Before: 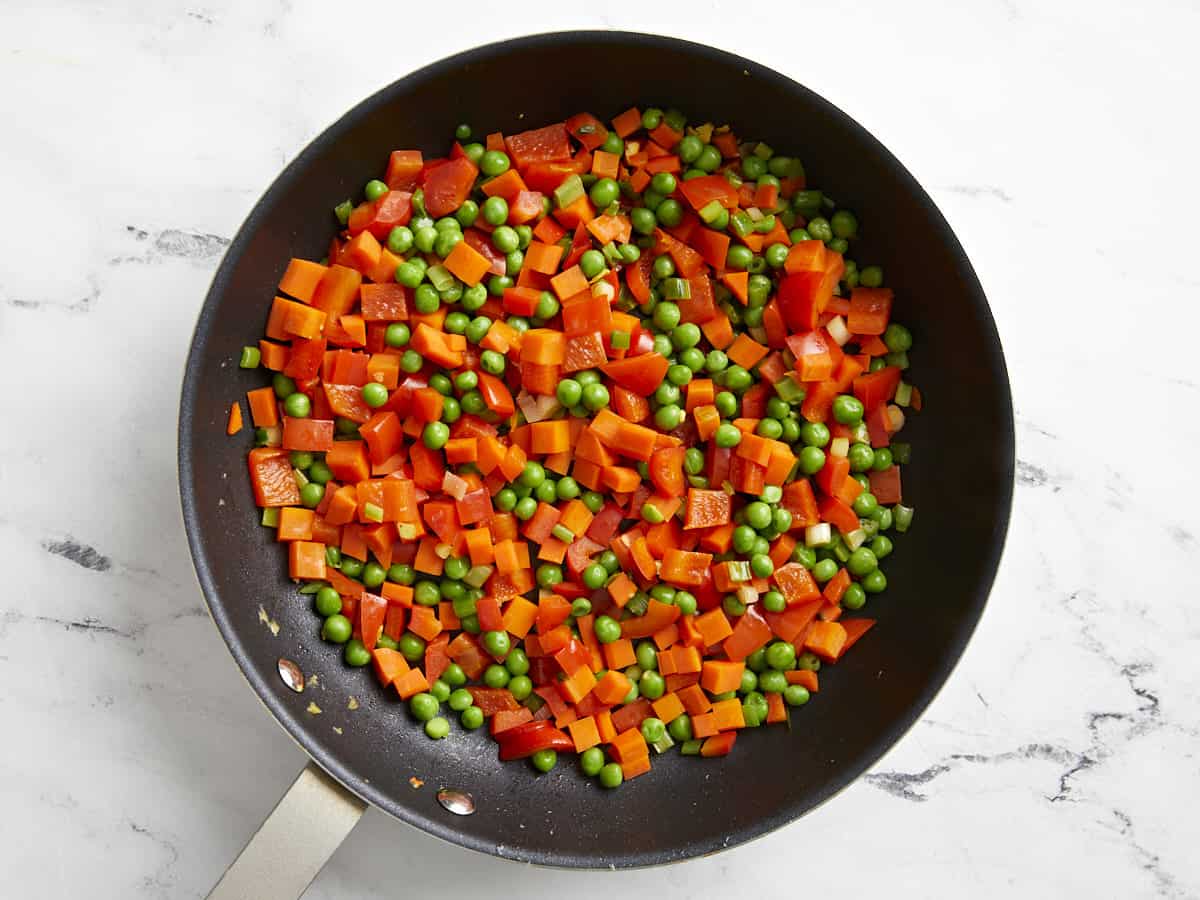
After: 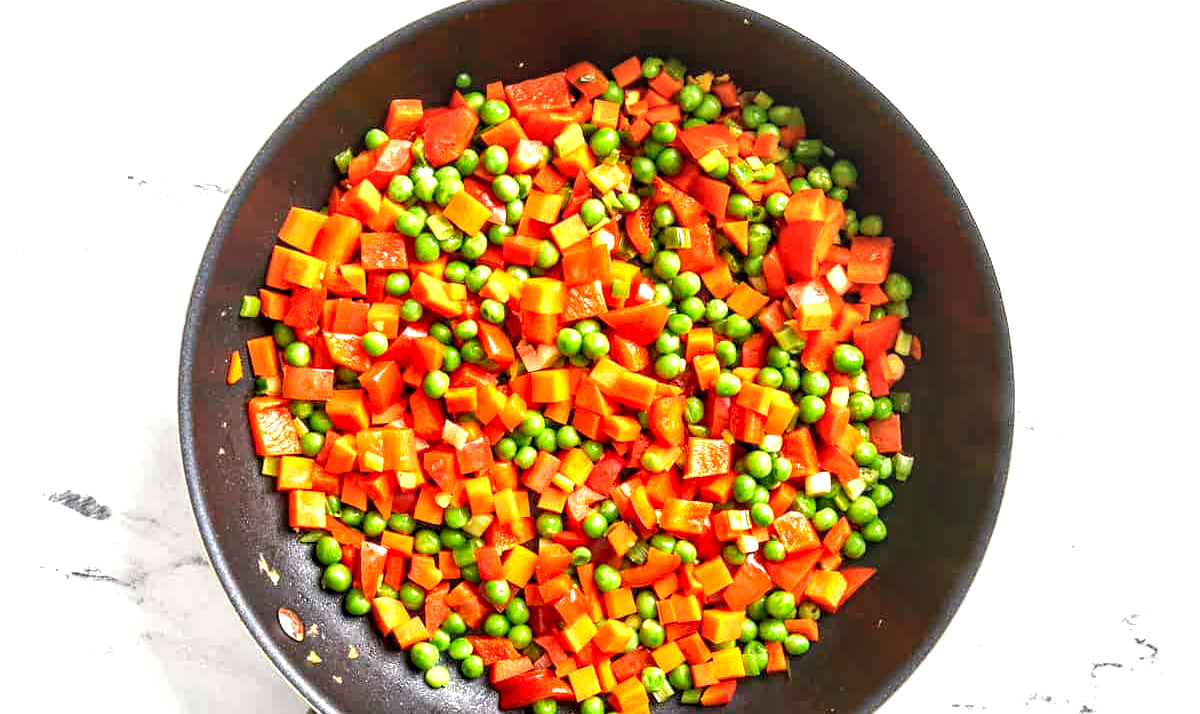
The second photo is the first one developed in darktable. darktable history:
local contrast: detail 150%
crop and rotate: top 5.667%, bottom 14.937%
exposure: black level correction 0, exposure 1.198 EV, compensate exposure bias true, compensate highlight preservation false
